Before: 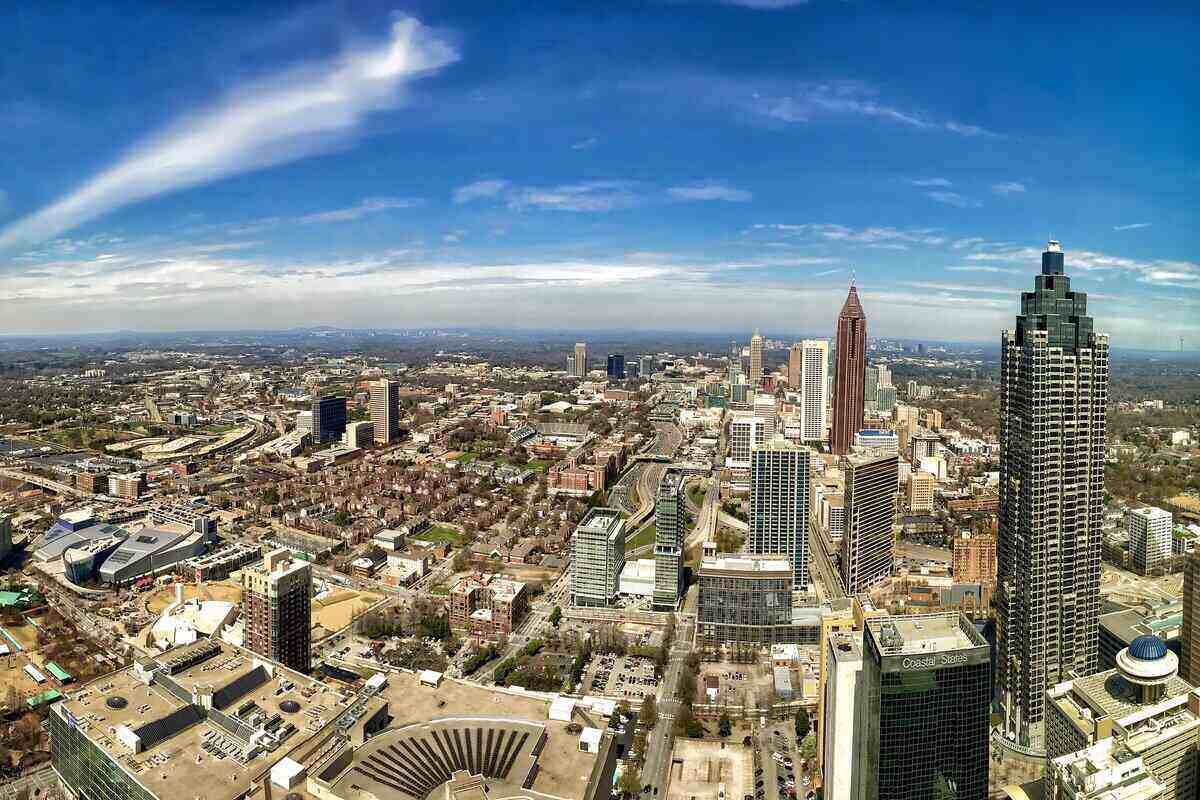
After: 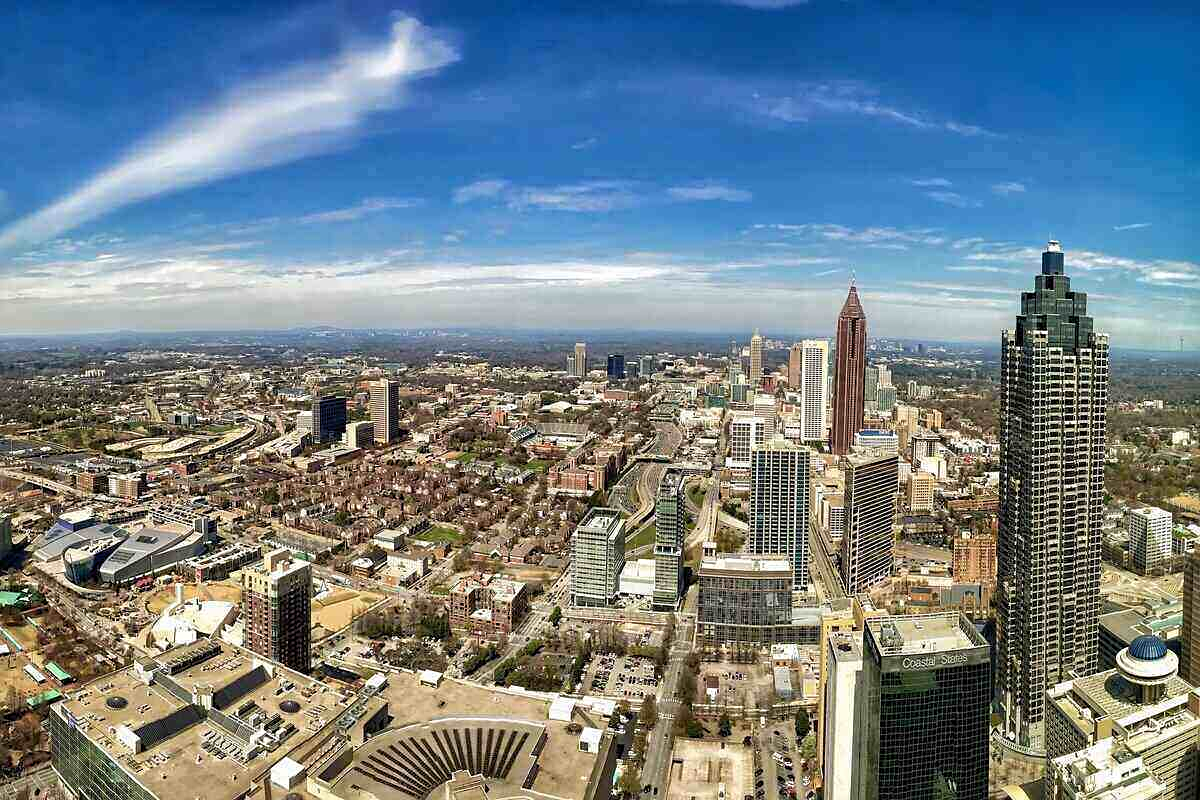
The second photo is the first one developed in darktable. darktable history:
tone equalizer: smoothing diameter 2.15%, edges refinement/feathering 20.49, mask exposure compensation -1.57 EV, filter diffusion 5
sharpen: amount 0.205
